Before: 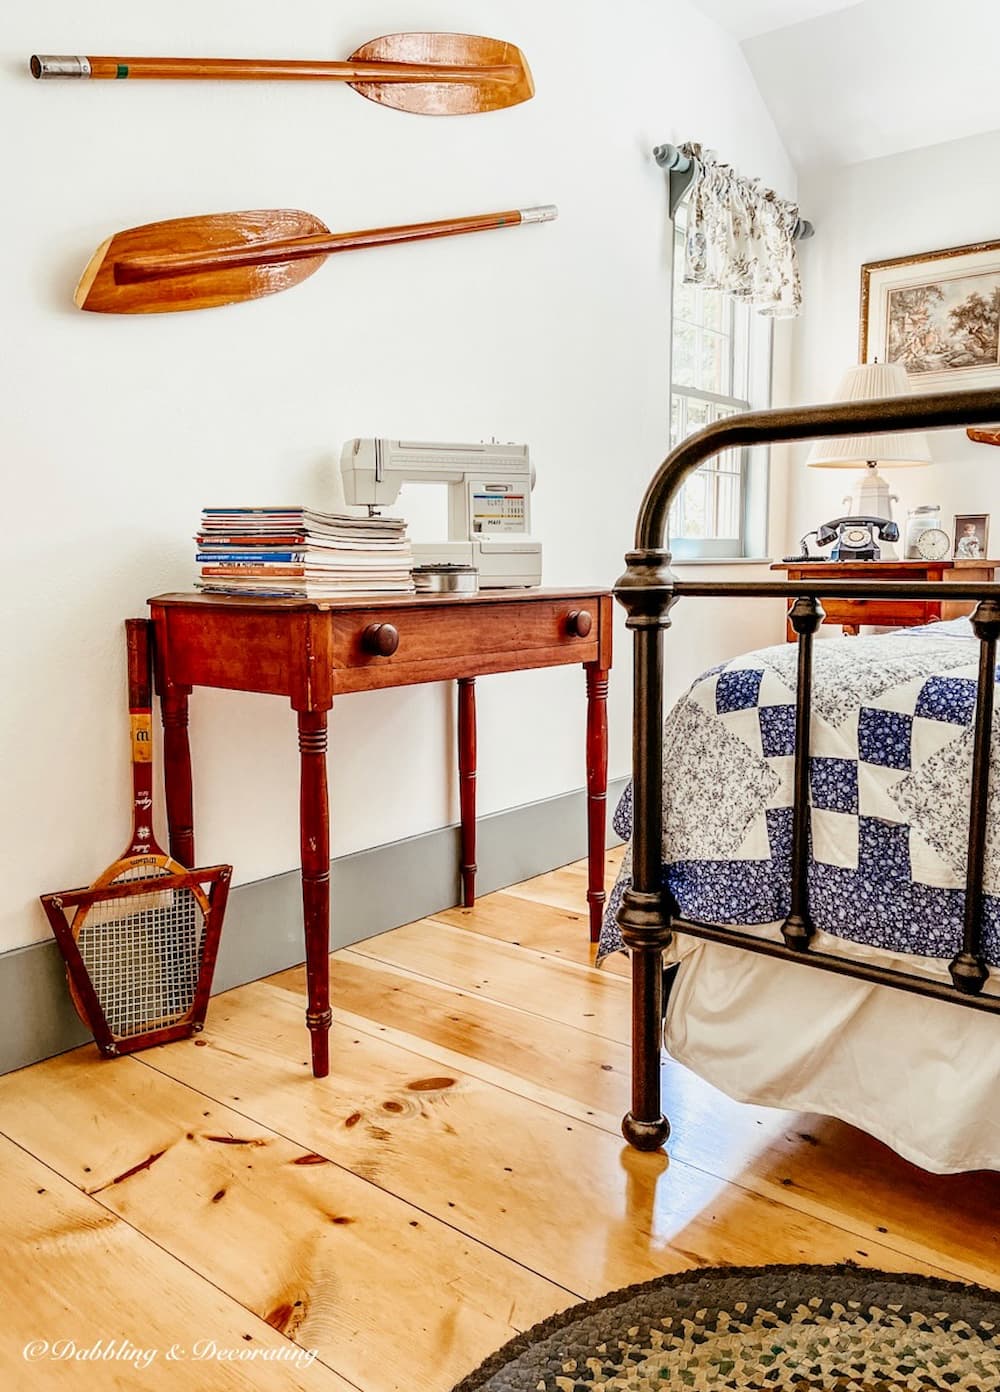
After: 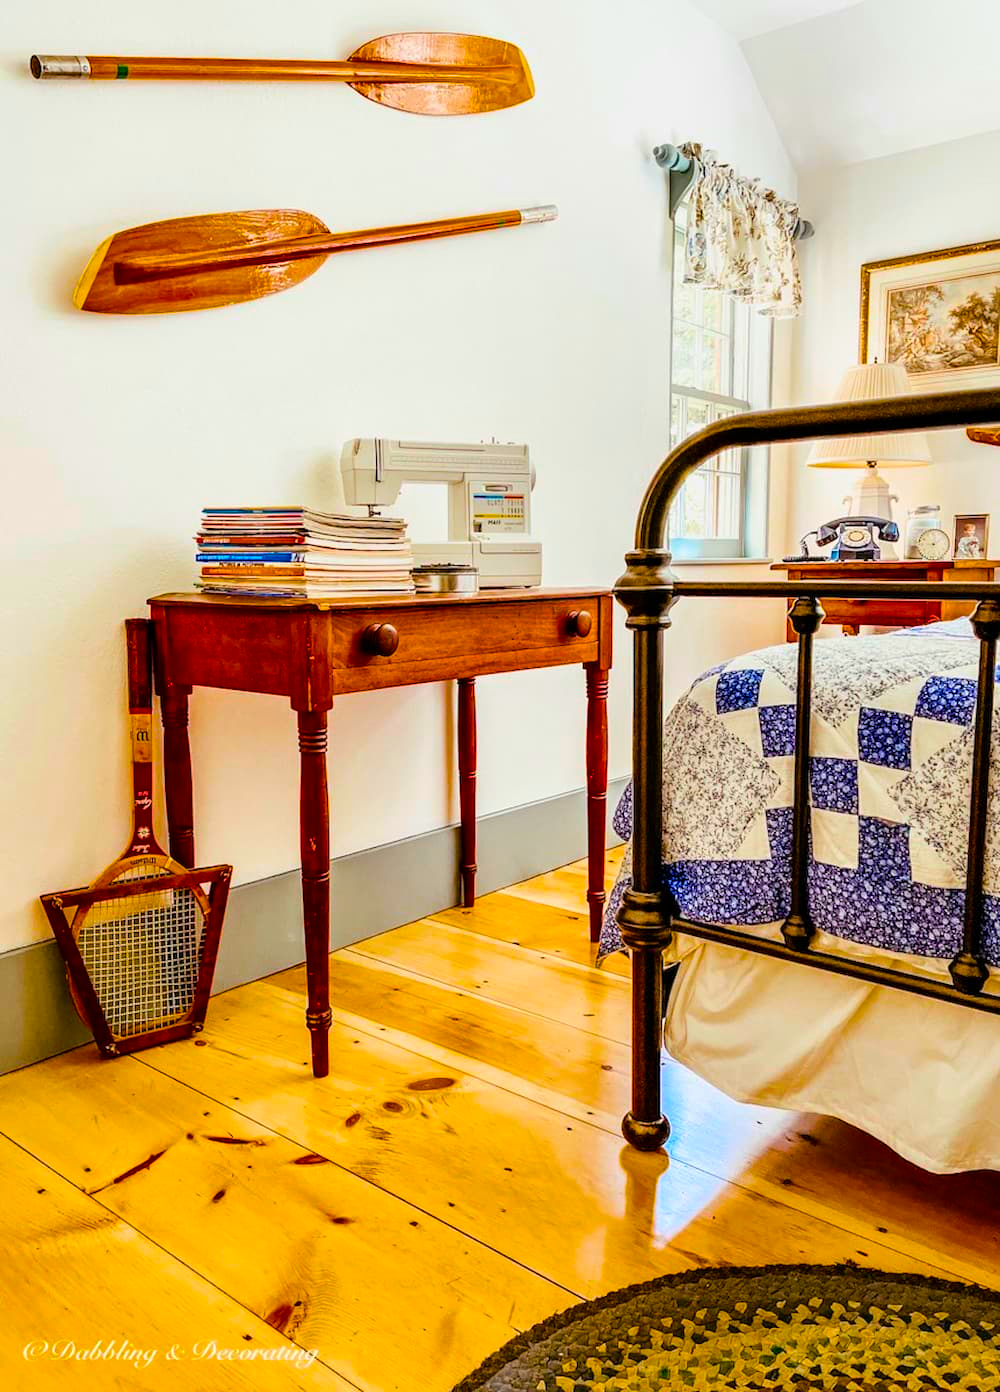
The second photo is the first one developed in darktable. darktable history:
tone equalizer: on, module defaults
color balance rgb: linear chroma grading › global chroma 42%, perceptual saturation grading › global saturation 42%, global vibrance 33%
